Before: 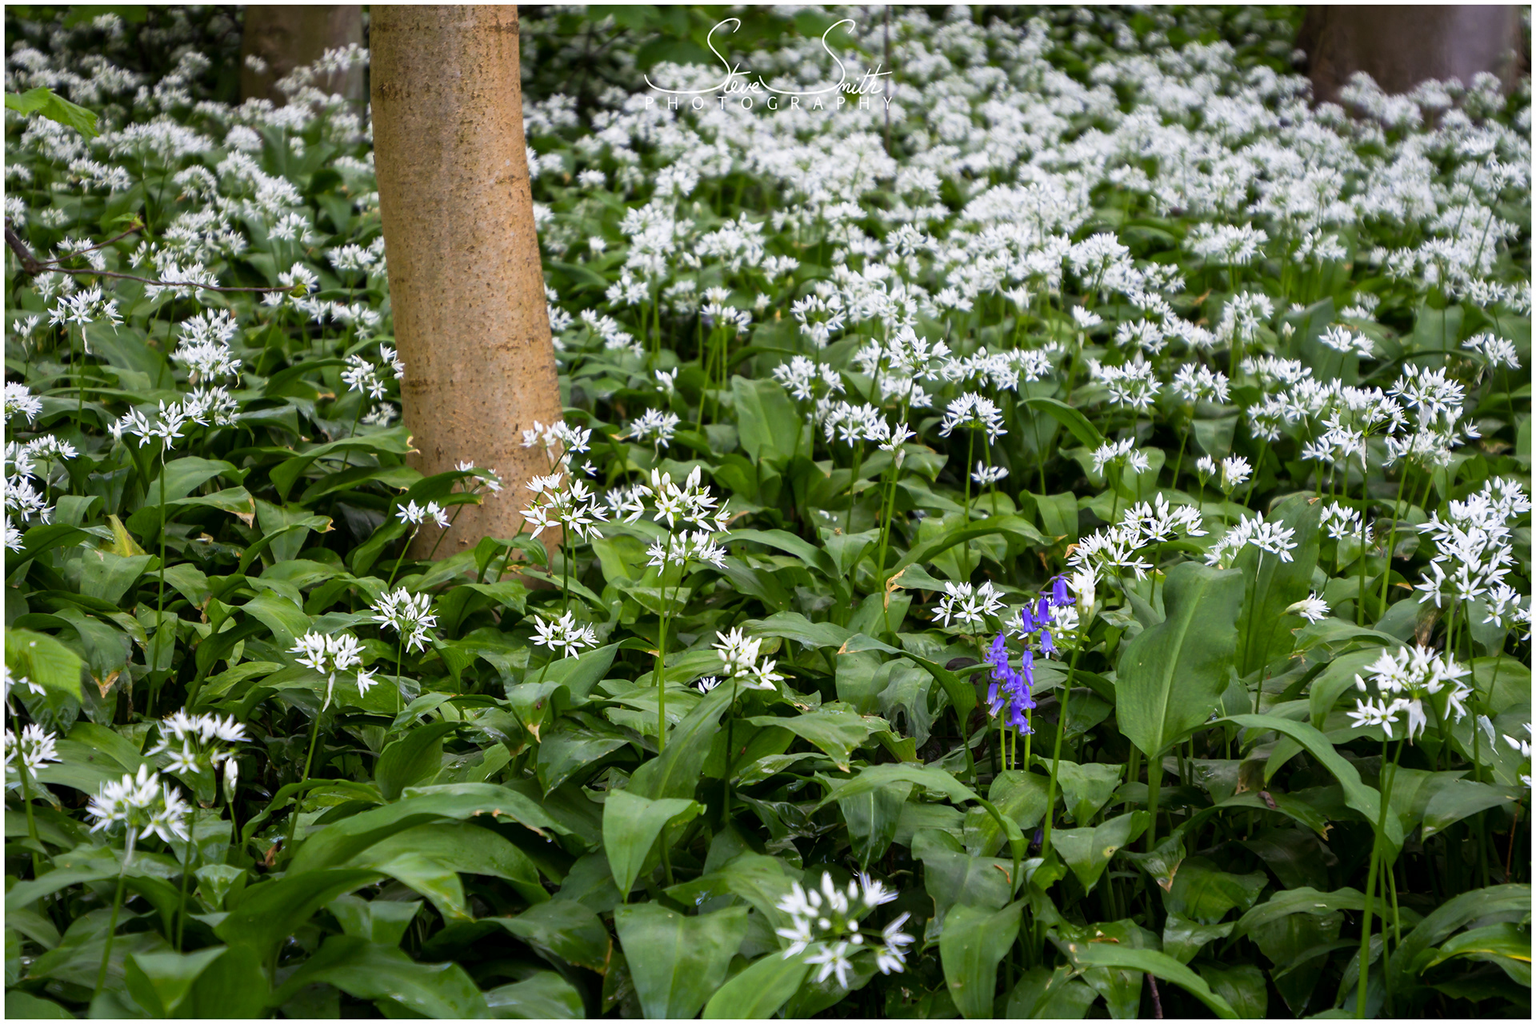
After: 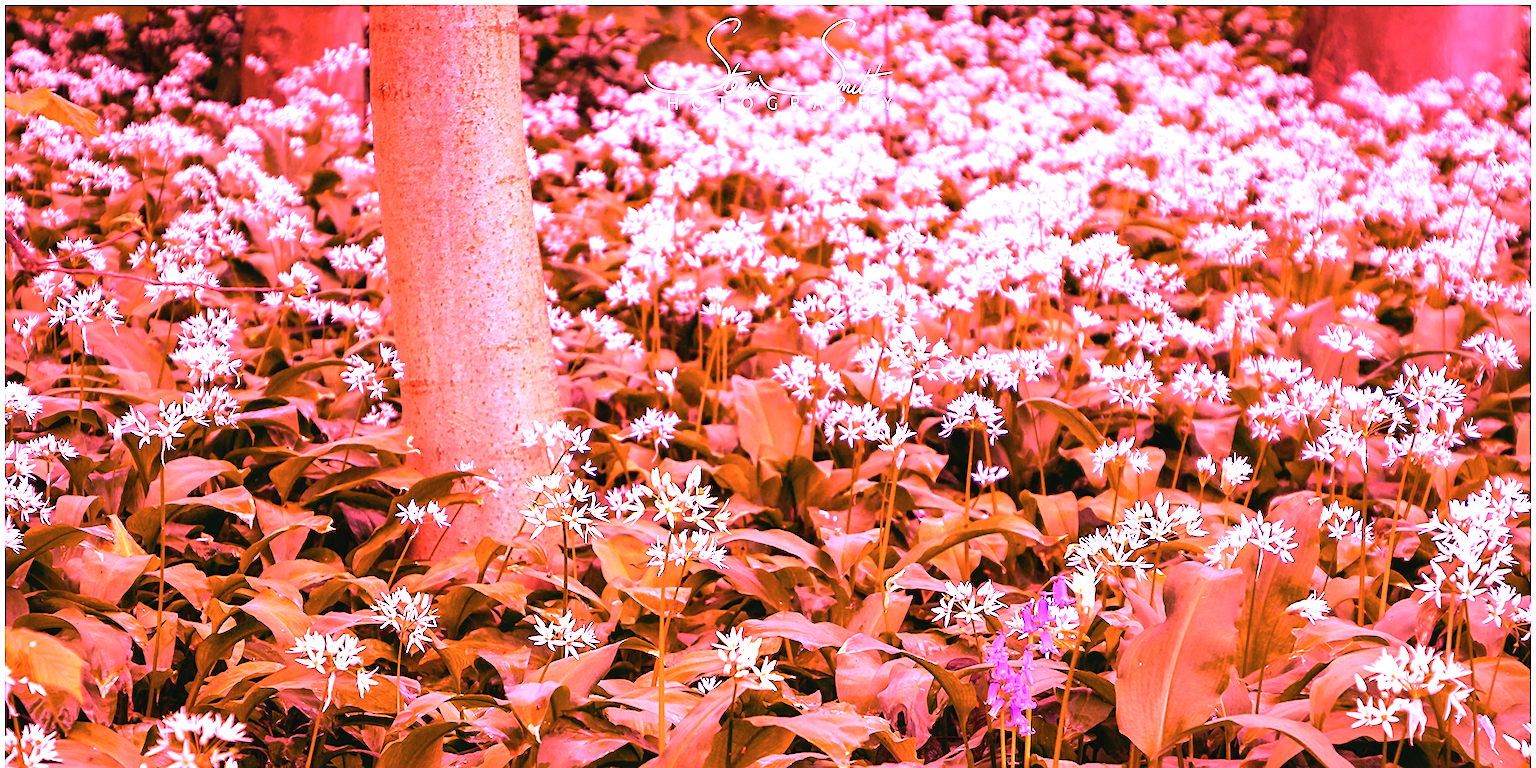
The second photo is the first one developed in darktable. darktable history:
sharpen: amount 0.2
crop: bottom 24.967%
white balance: red 4.26, blue 1.802
exposure: compensate highlight preservation false
contrast brightness saturation: contrast -0.08, brightness -0.04, saturation -0.11
